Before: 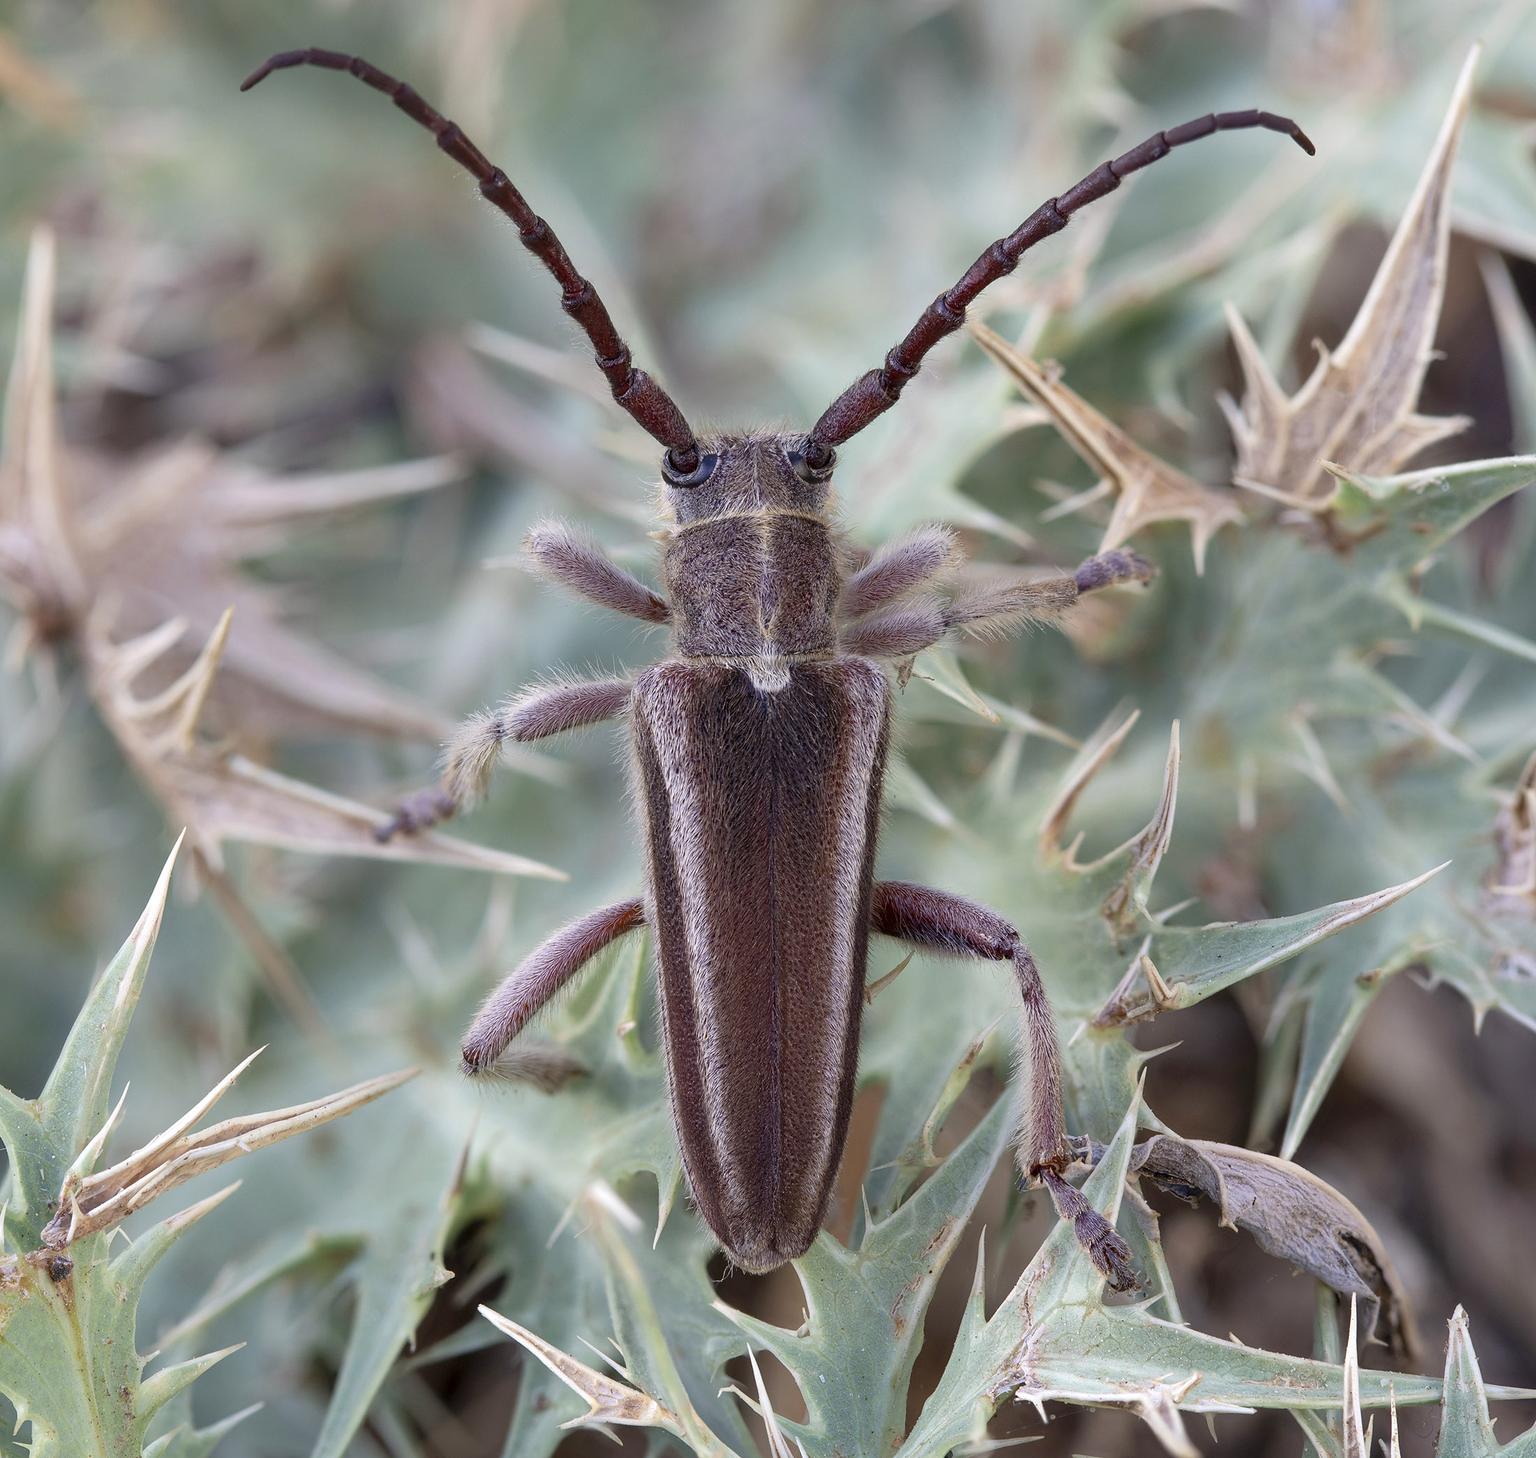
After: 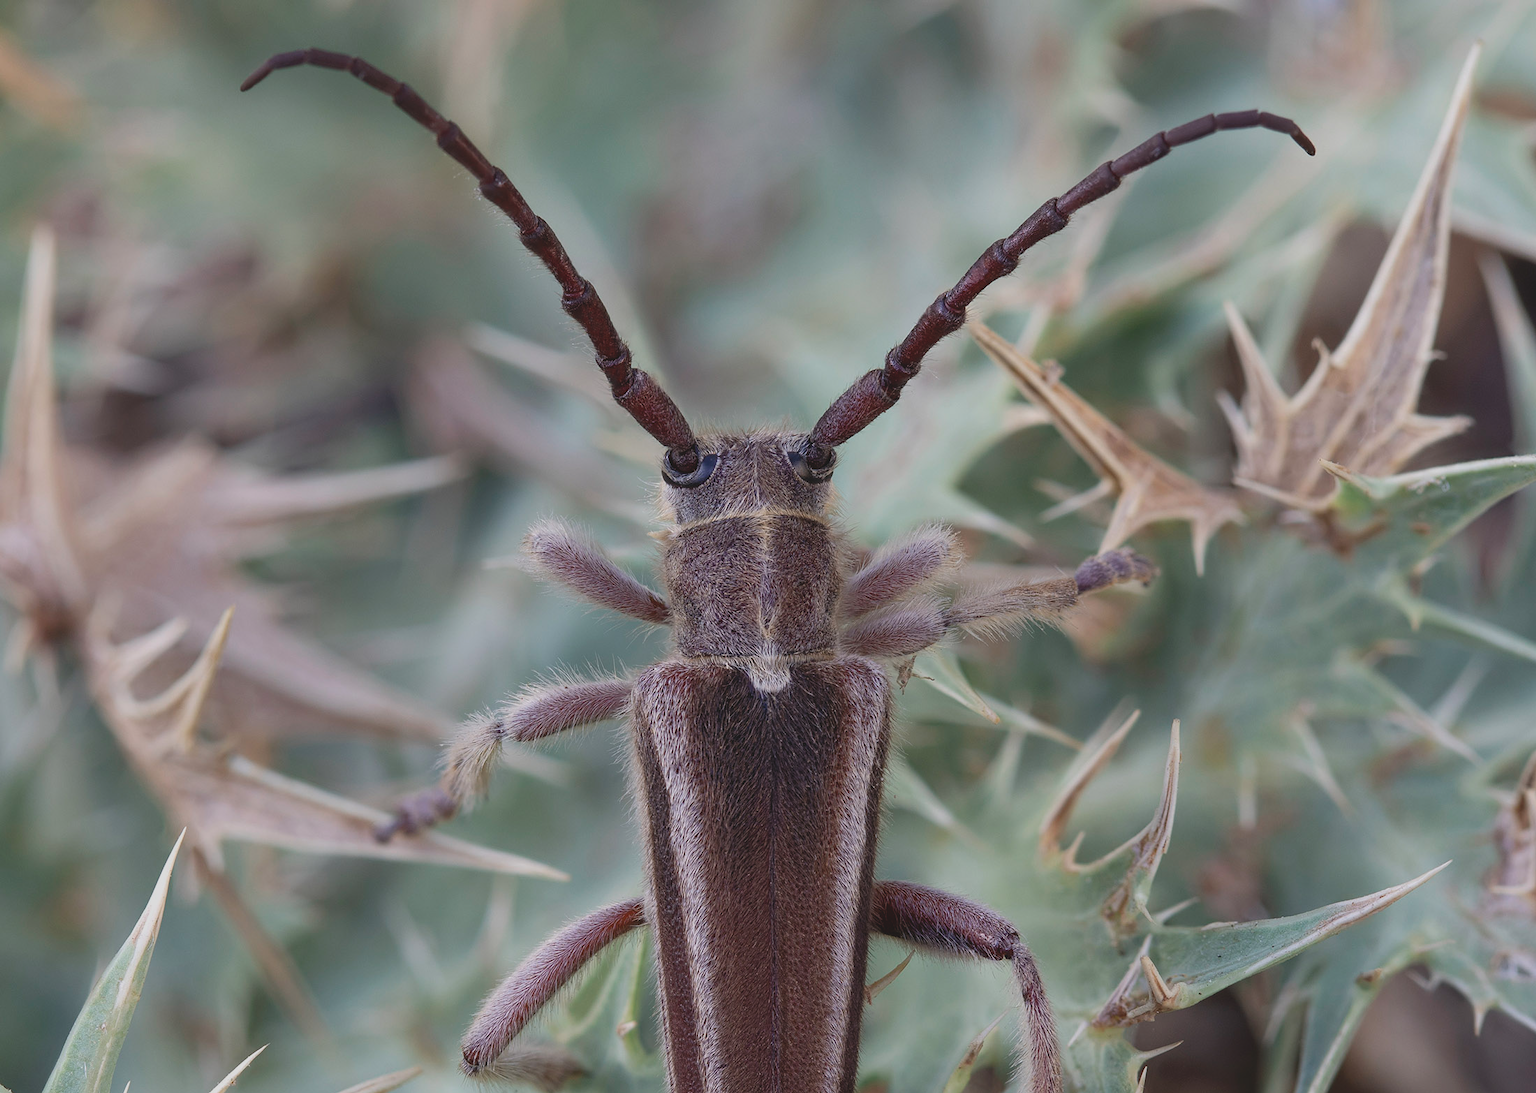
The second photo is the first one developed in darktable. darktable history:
crop: bottom 24.988%
exposure: black level correction -0.015, exposure -0.5 EV, compensate highlight preservation false
